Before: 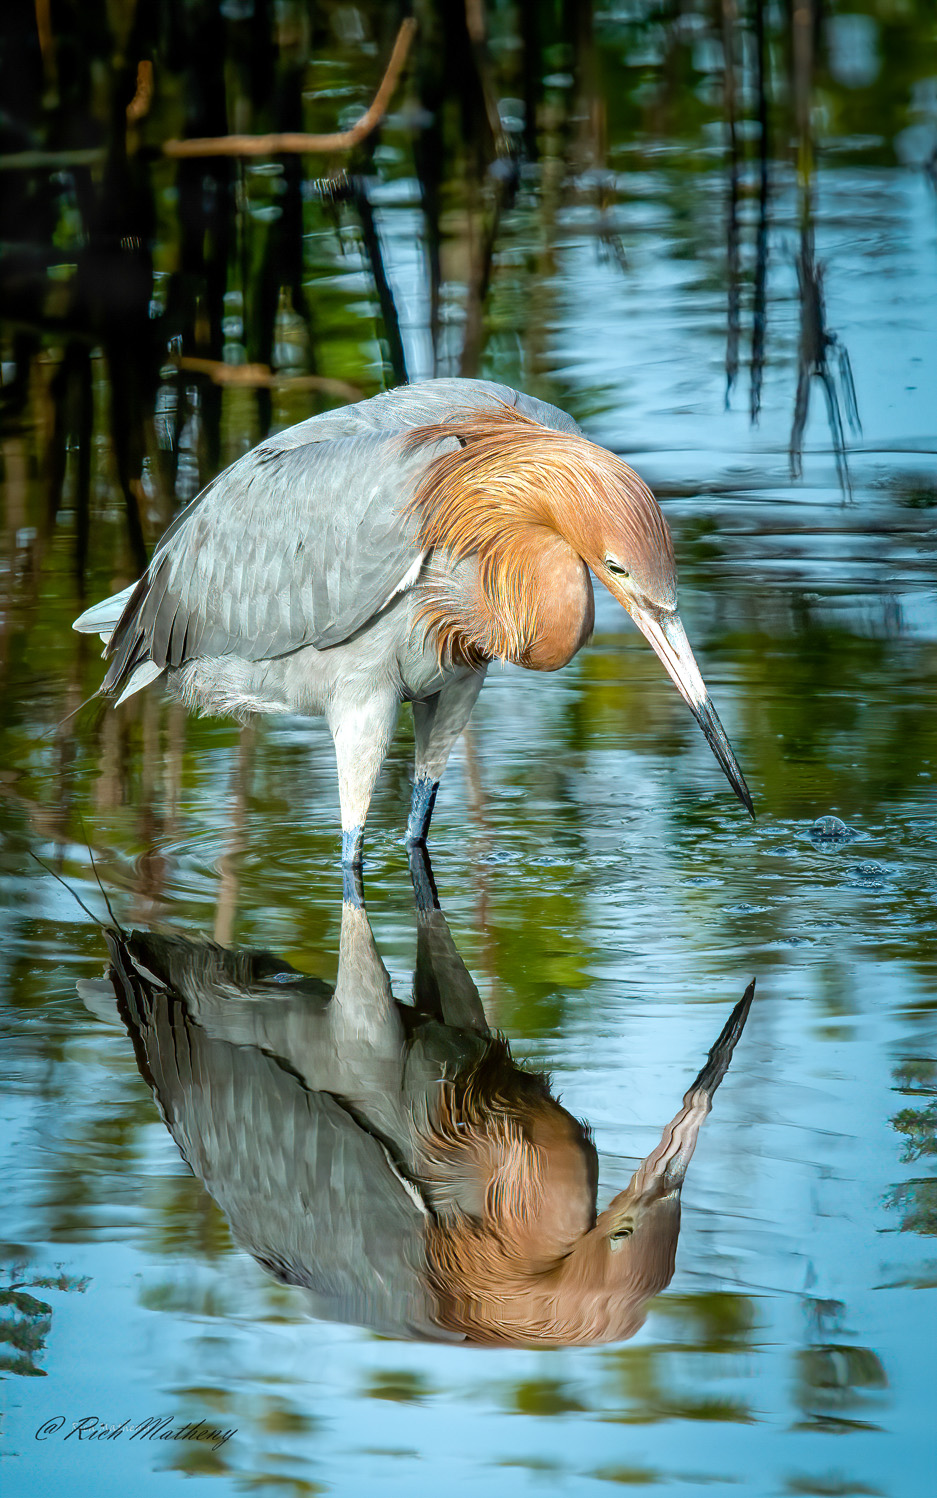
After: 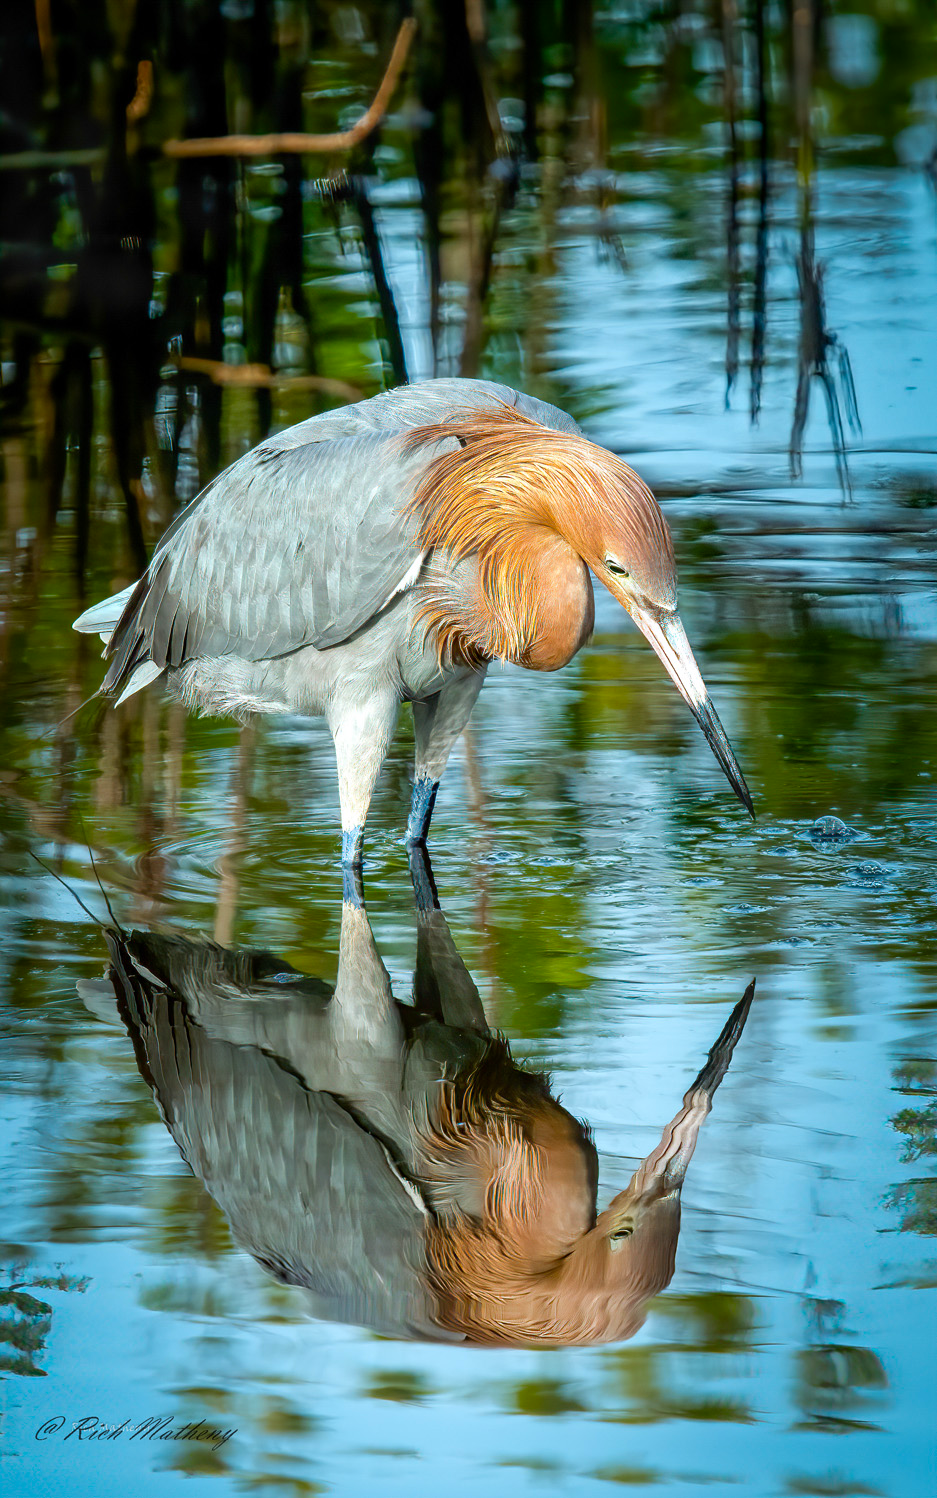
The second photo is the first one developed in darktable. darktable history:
contrast brightness saturation: saturation 0.133
